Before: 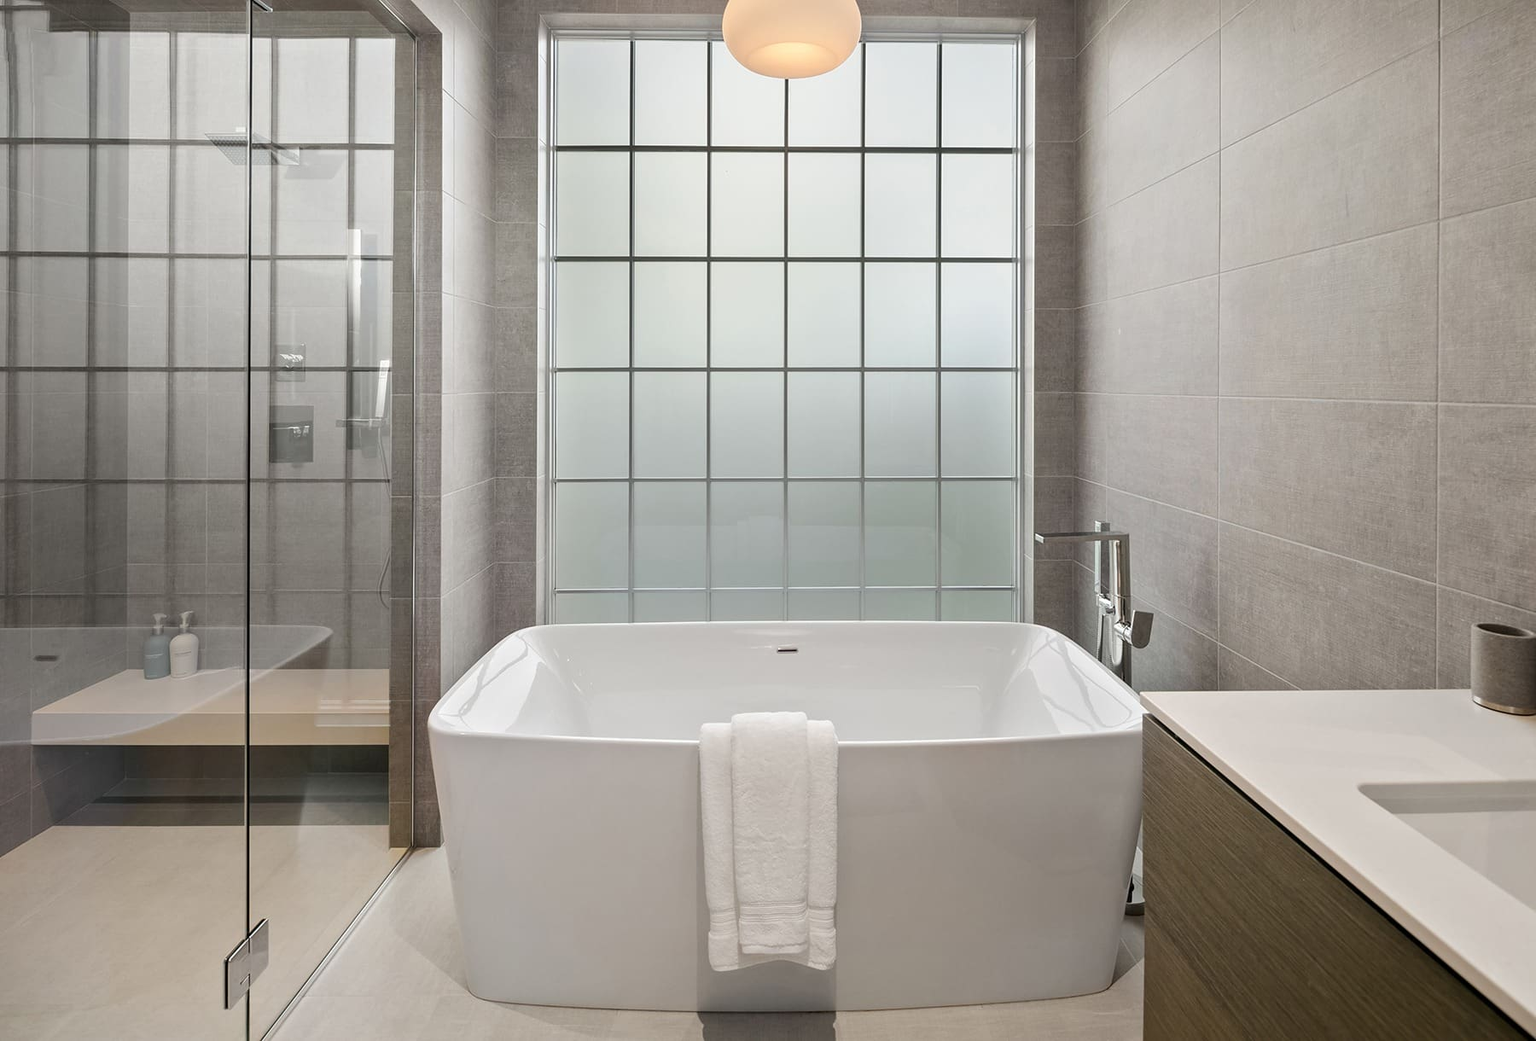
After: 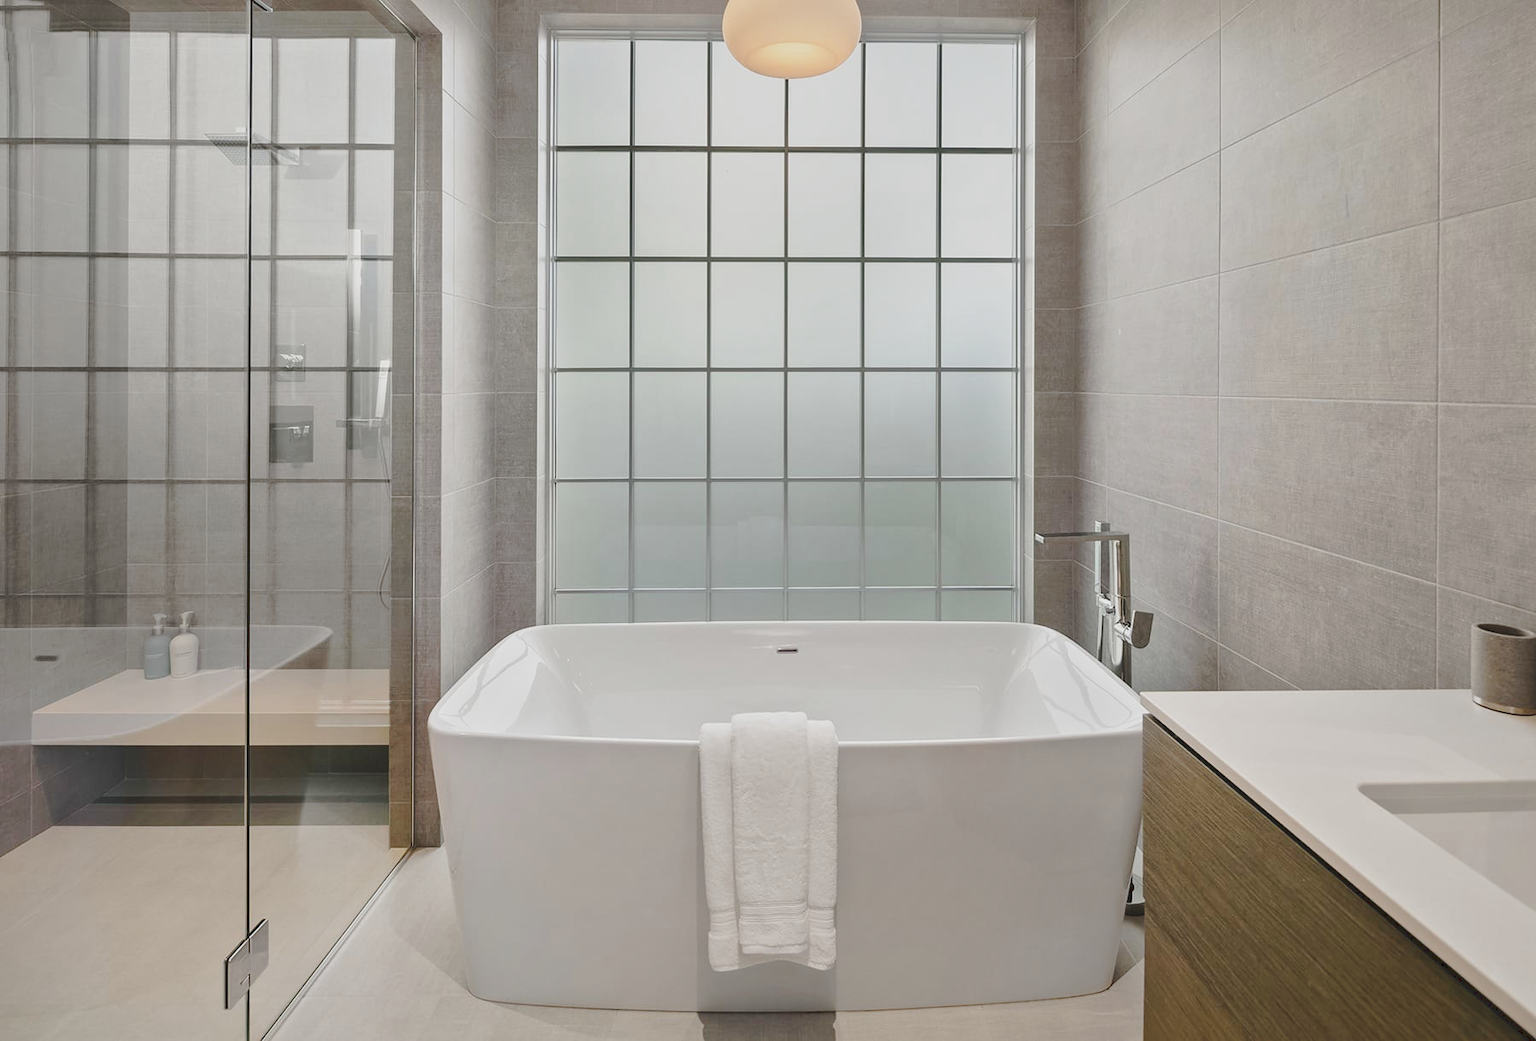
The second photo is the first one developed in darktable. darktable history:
tone curve: curves: ch0 [(0, 0) (0.003, 0.085) (0.011, 0.086) (0.025, 0.086) (0.044, 0.088) (0.069, 0.093) (0.1, 0.102) (0.136, 0.12) (0.177, 0.157) (0.224, 0.203) (0.277, 0.277) (0.335, 0.36) (0.399, 0.463) (0.468, 0.559) (0.543, 0.626) (0.623, 0.703) (0.709, 0.789) (0.801, 0.869) (0.898, 0.927) (1, 1)], preserve colors none
color balance: contrast -15%
shadows and highlights: on, module defaults
